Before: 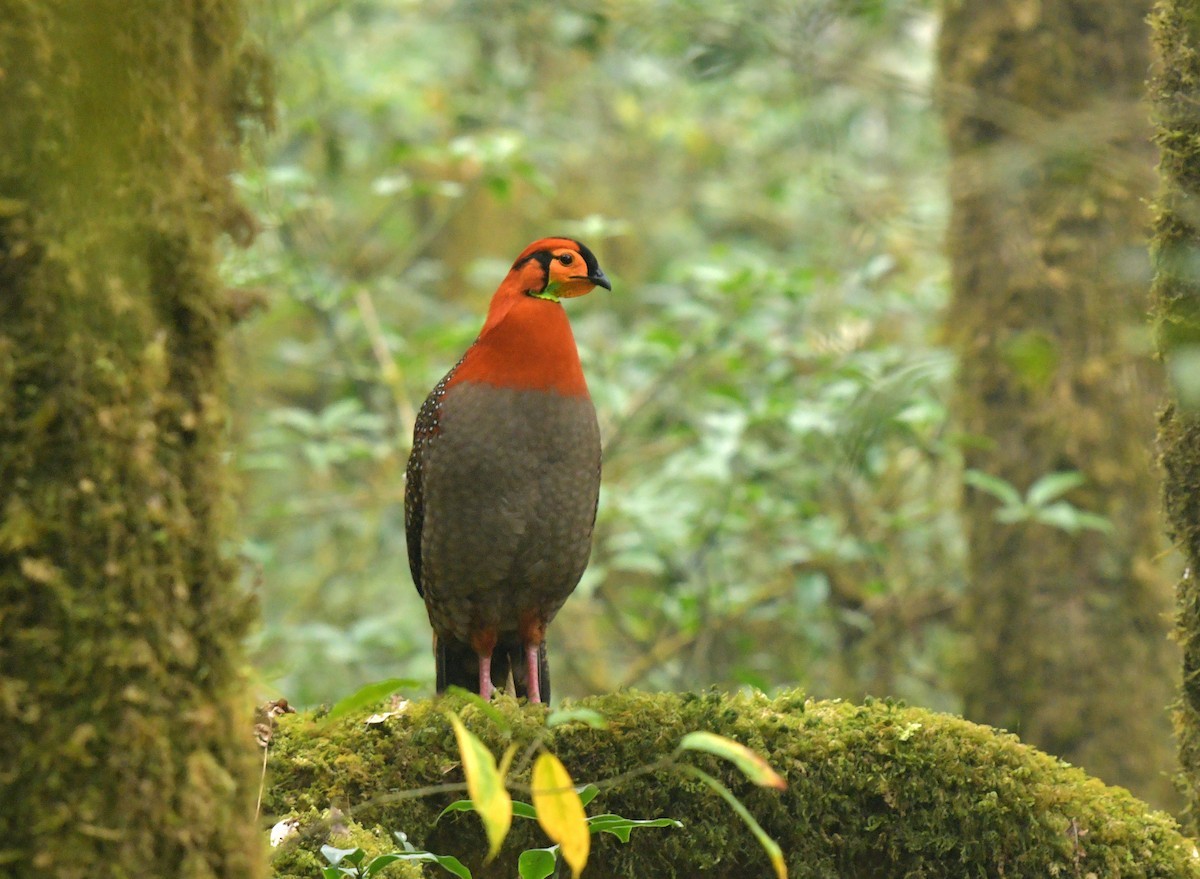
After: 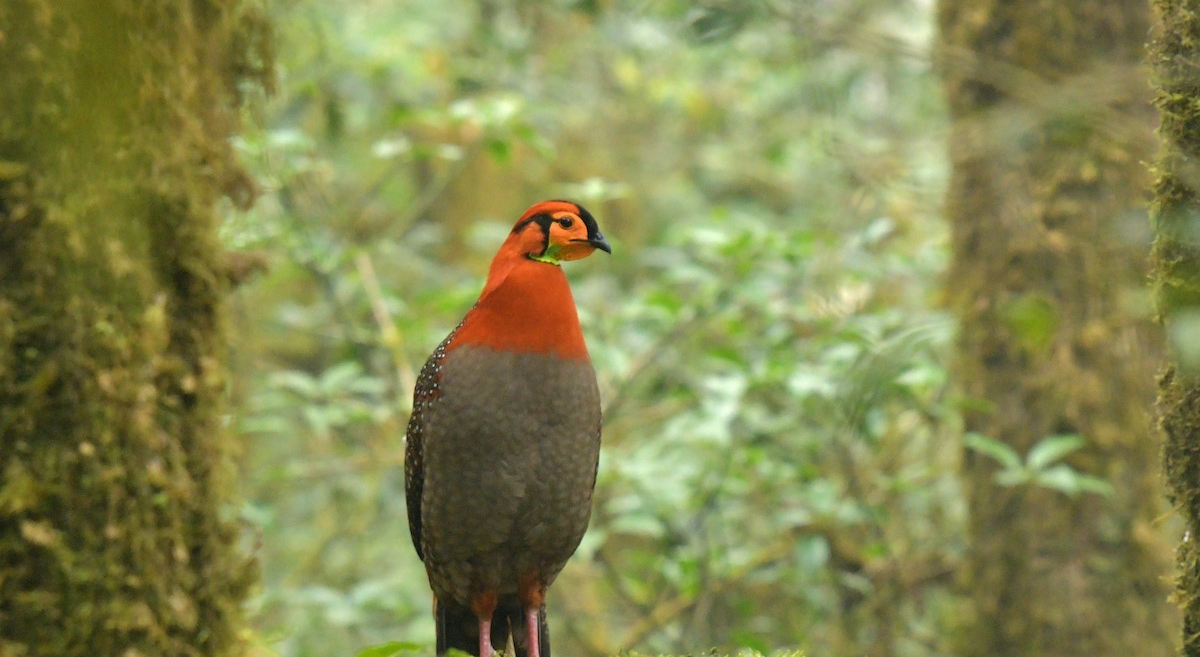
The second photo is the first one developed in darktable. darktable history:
crop: top 4.288%, bottom 20.873%
